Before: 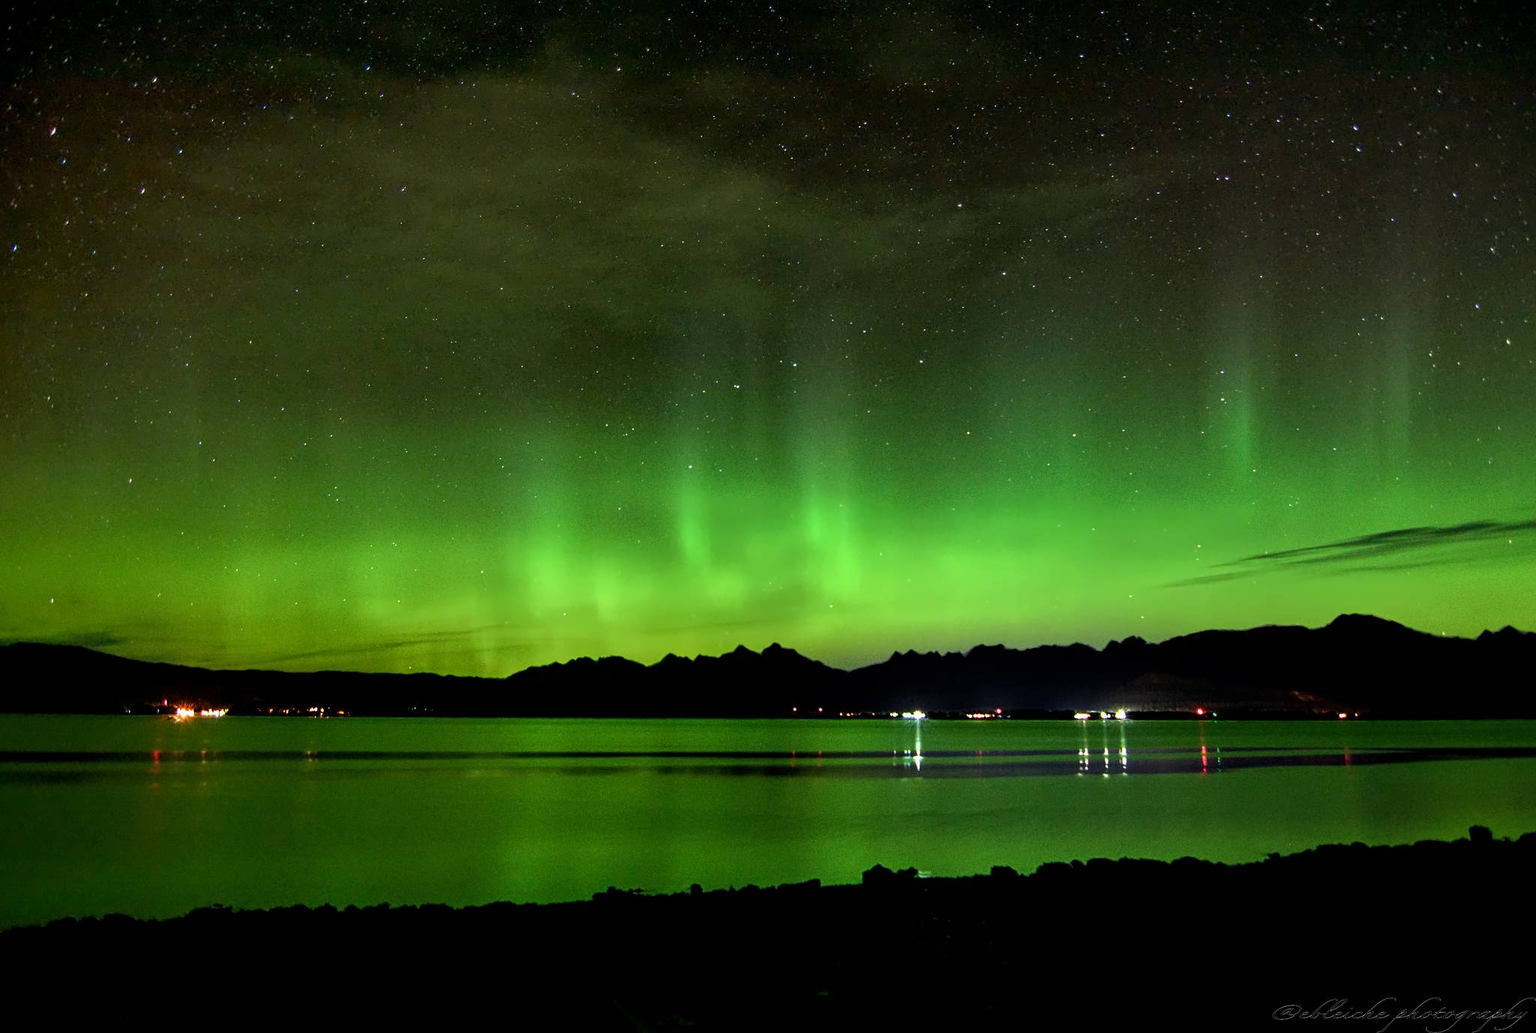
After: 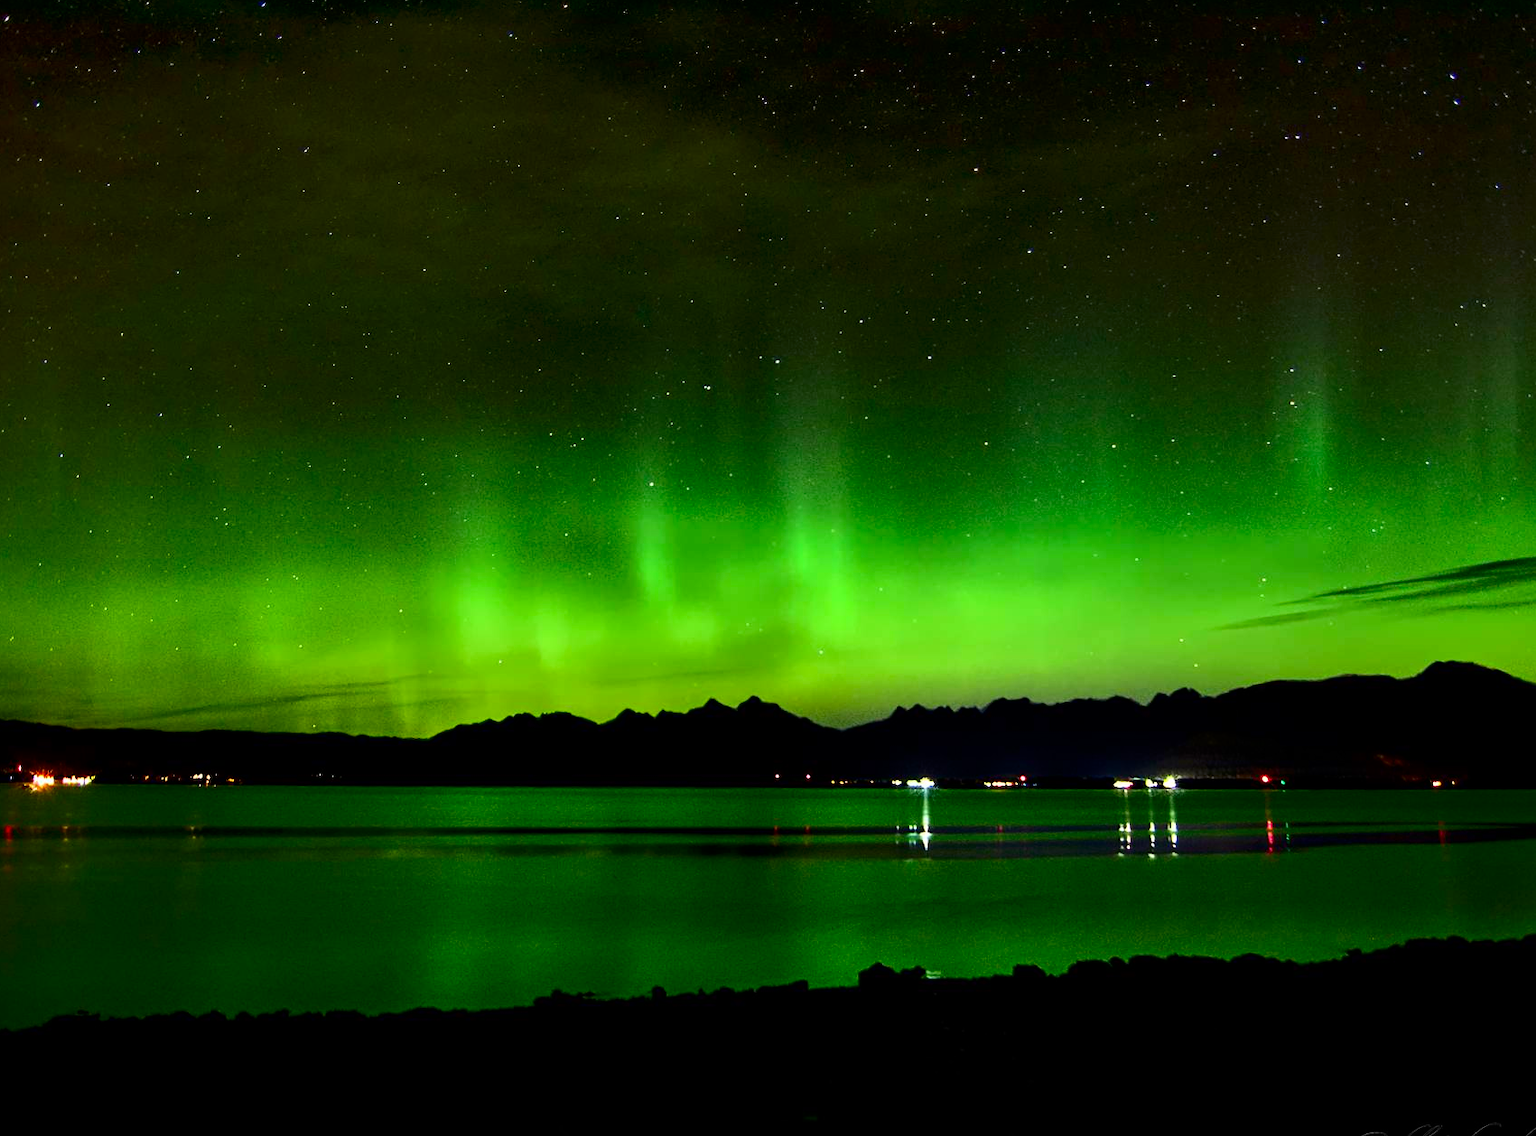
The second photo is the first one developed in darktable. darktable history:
crop: left 9.76%, top 6.313%, right 7.148%, bottom 2.247%
contrast brightness saturation: contrast 0.191, brightness -0.102, saturation 0.205
